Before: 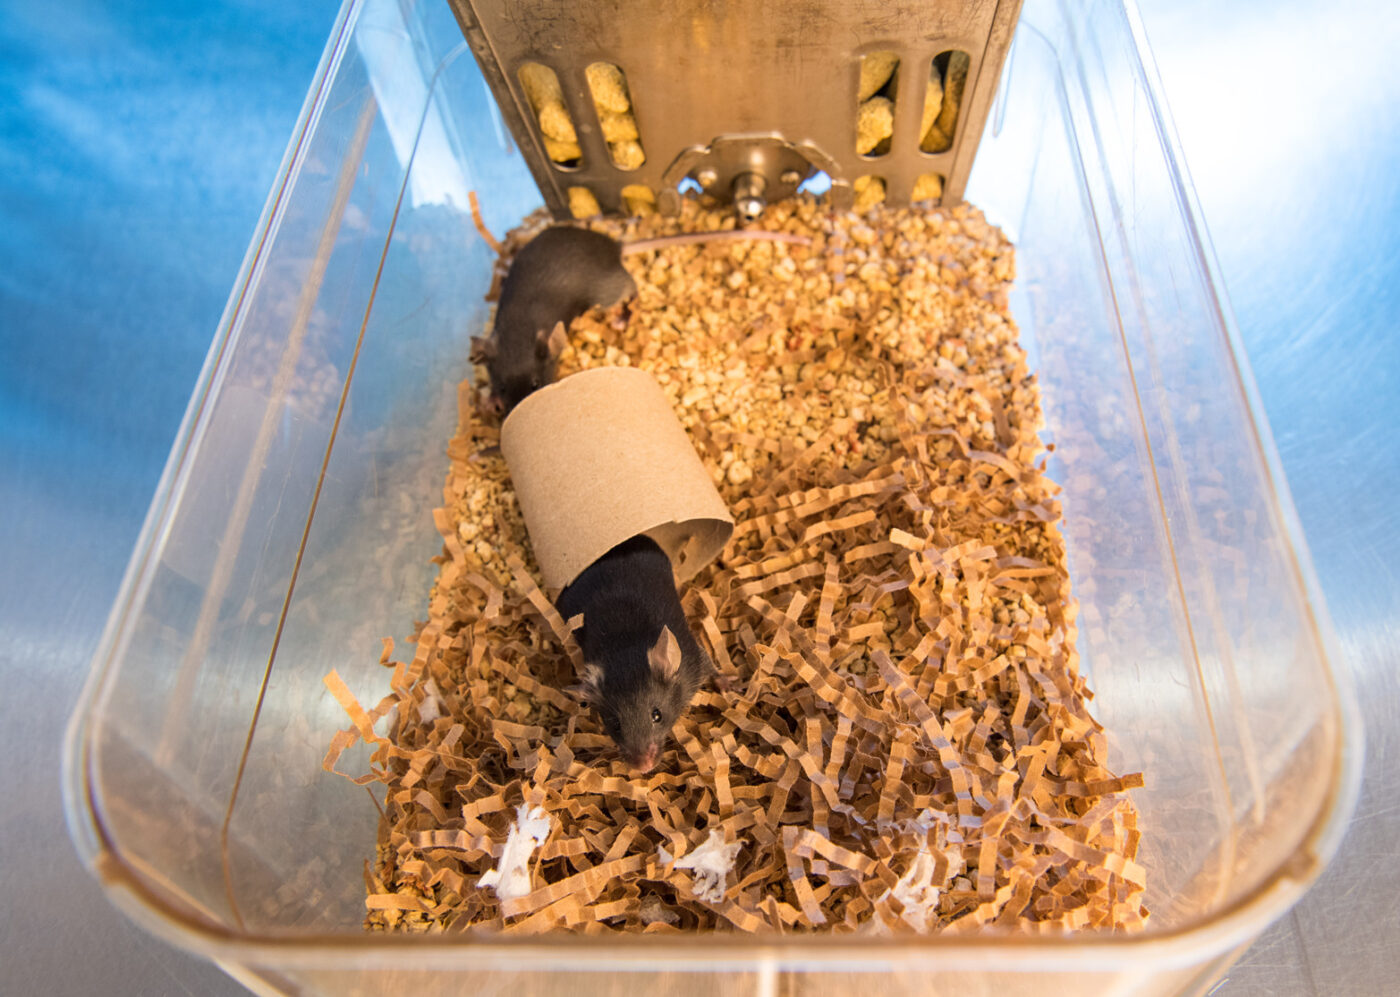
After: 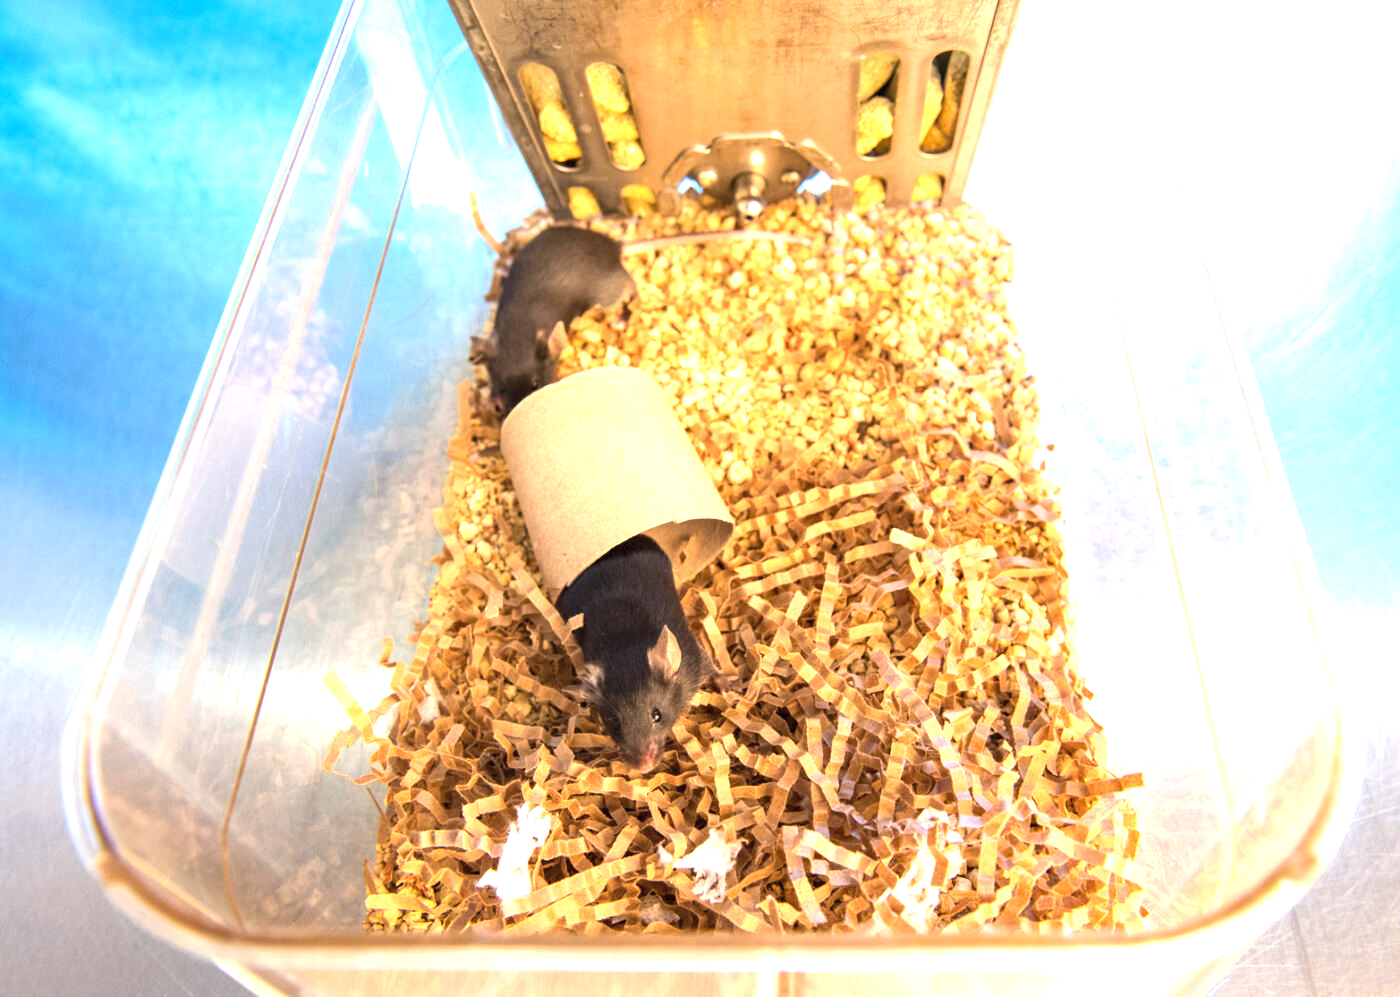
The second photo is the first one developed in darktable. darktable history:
exposure: black level correction 0, exposure 1.2 EV, compensate exposure bias true, compensate highlight preservation false
color correction: highlights a* 0.003, highlights b* -0.283
